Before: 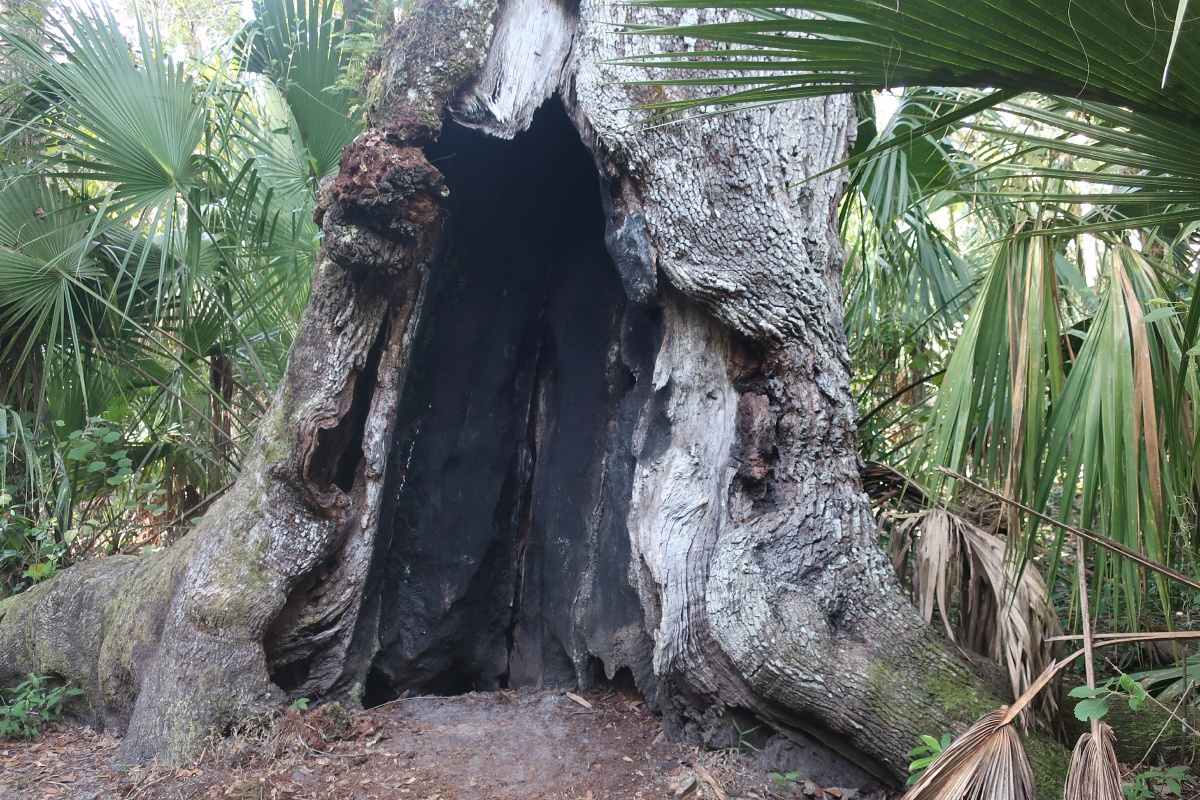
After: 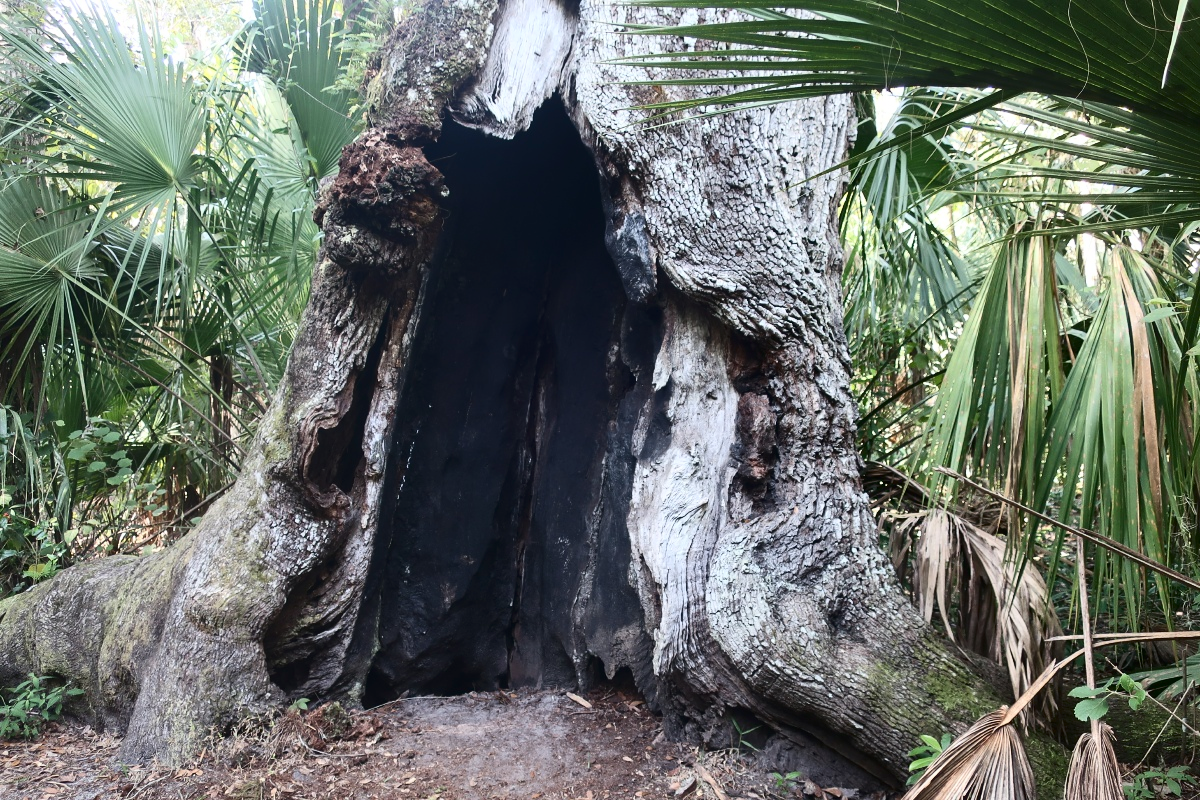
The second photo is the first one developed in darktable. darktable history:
contrast brightness saturation: contrast 0.276
